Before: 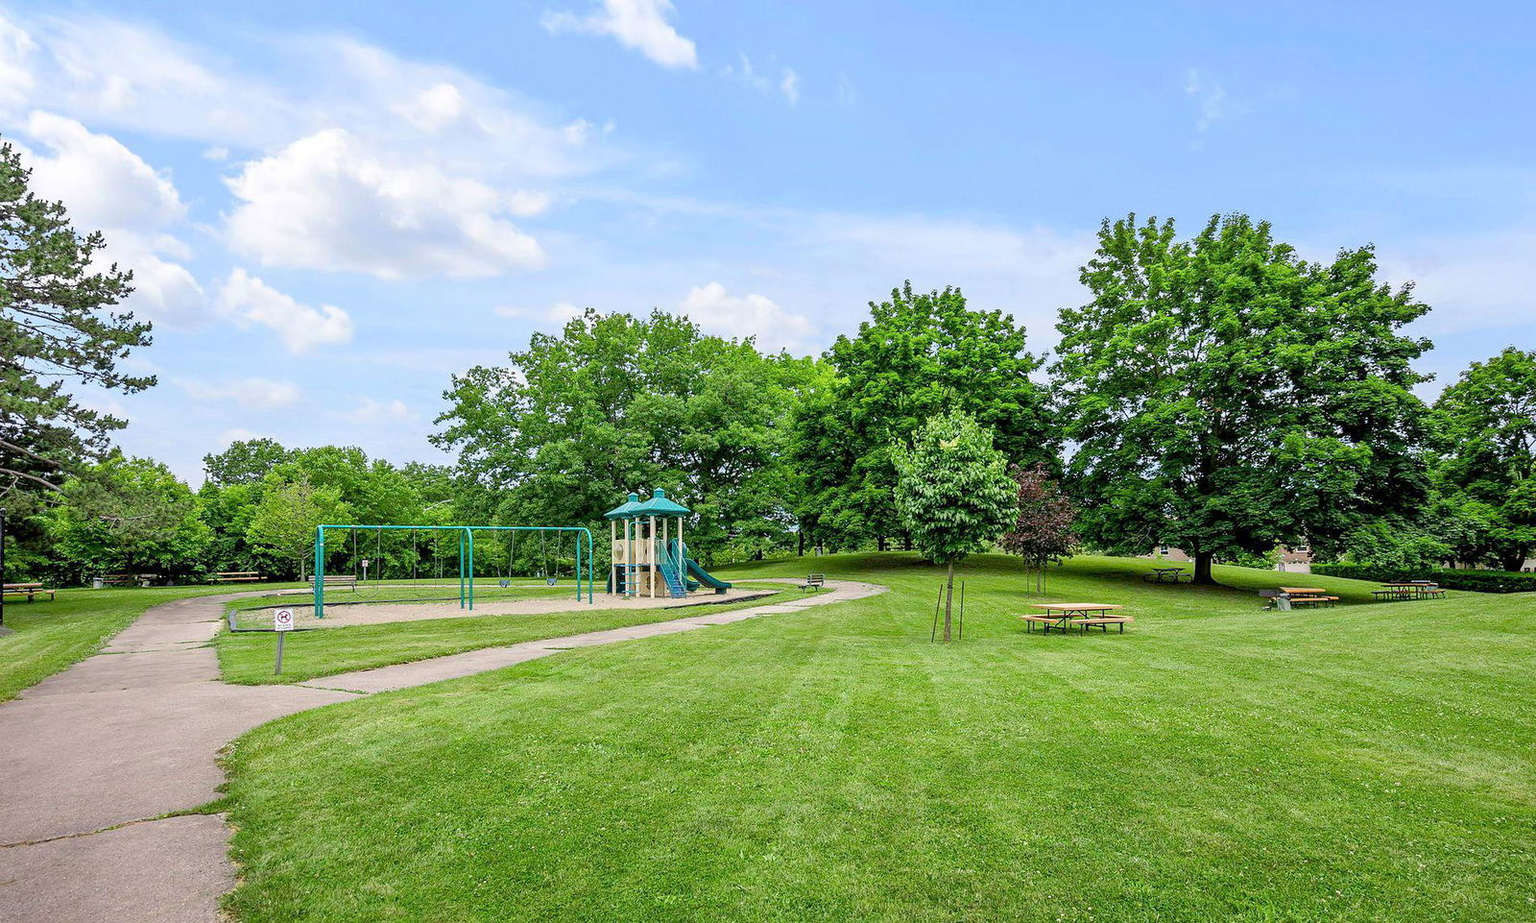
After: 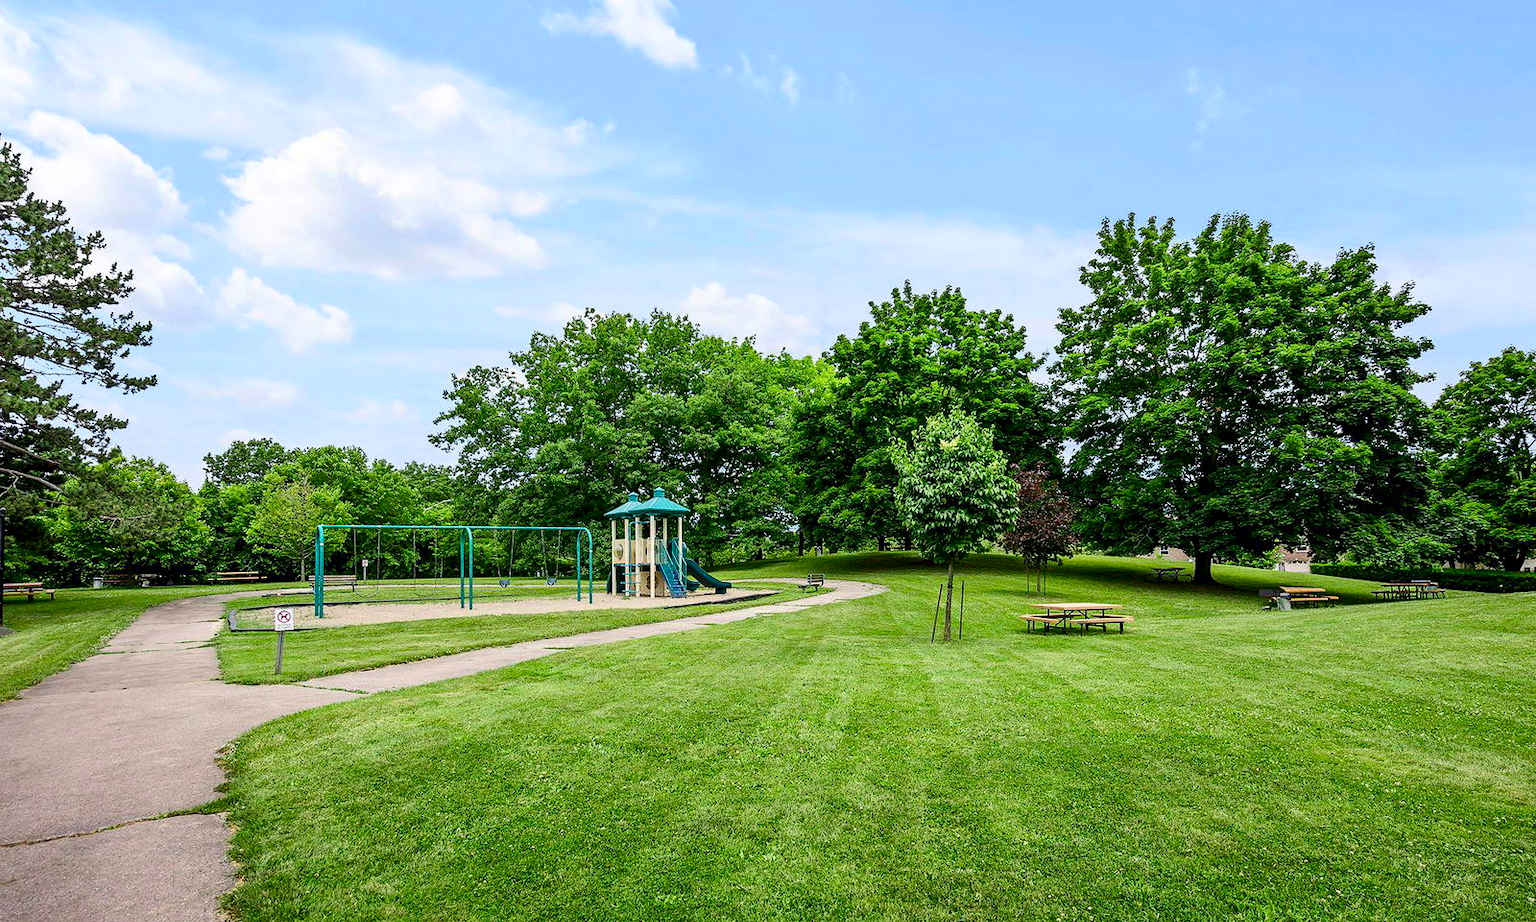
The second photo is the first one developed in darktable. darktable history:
contrast brightness saturation: contrast 0.205, brightness -0.105, saturation 0.096
